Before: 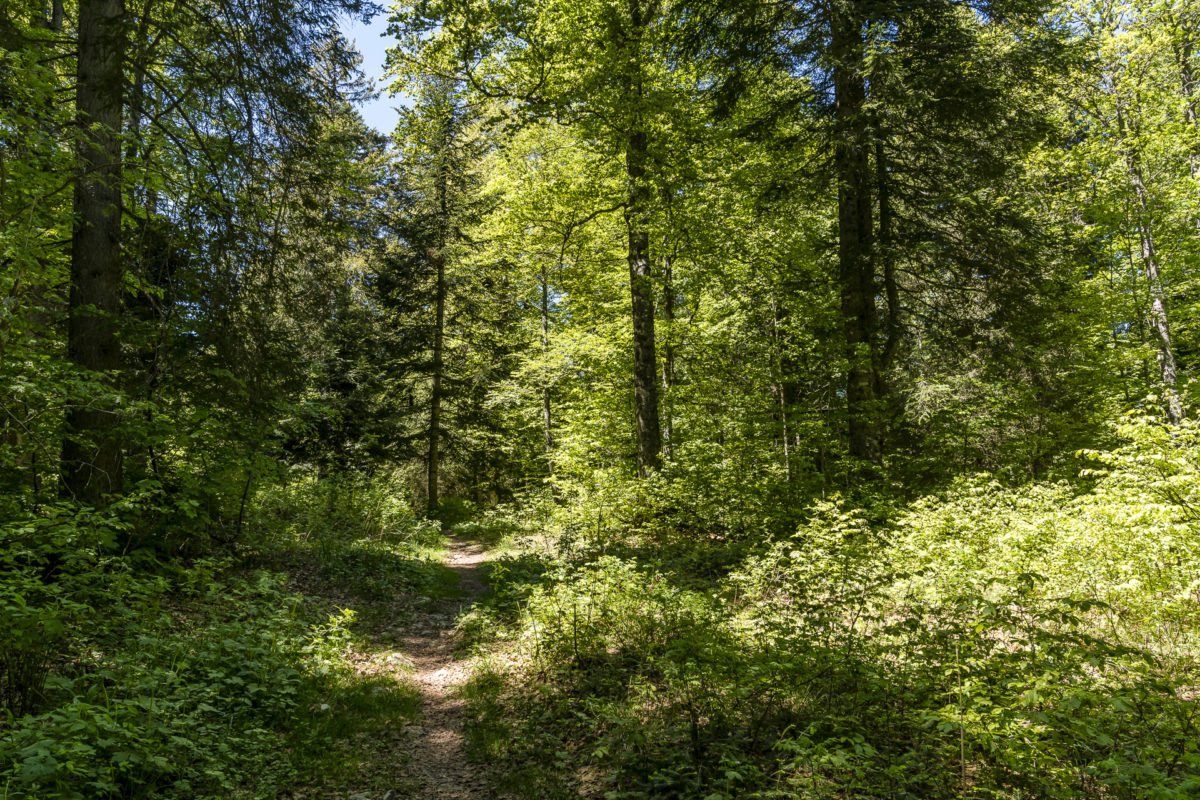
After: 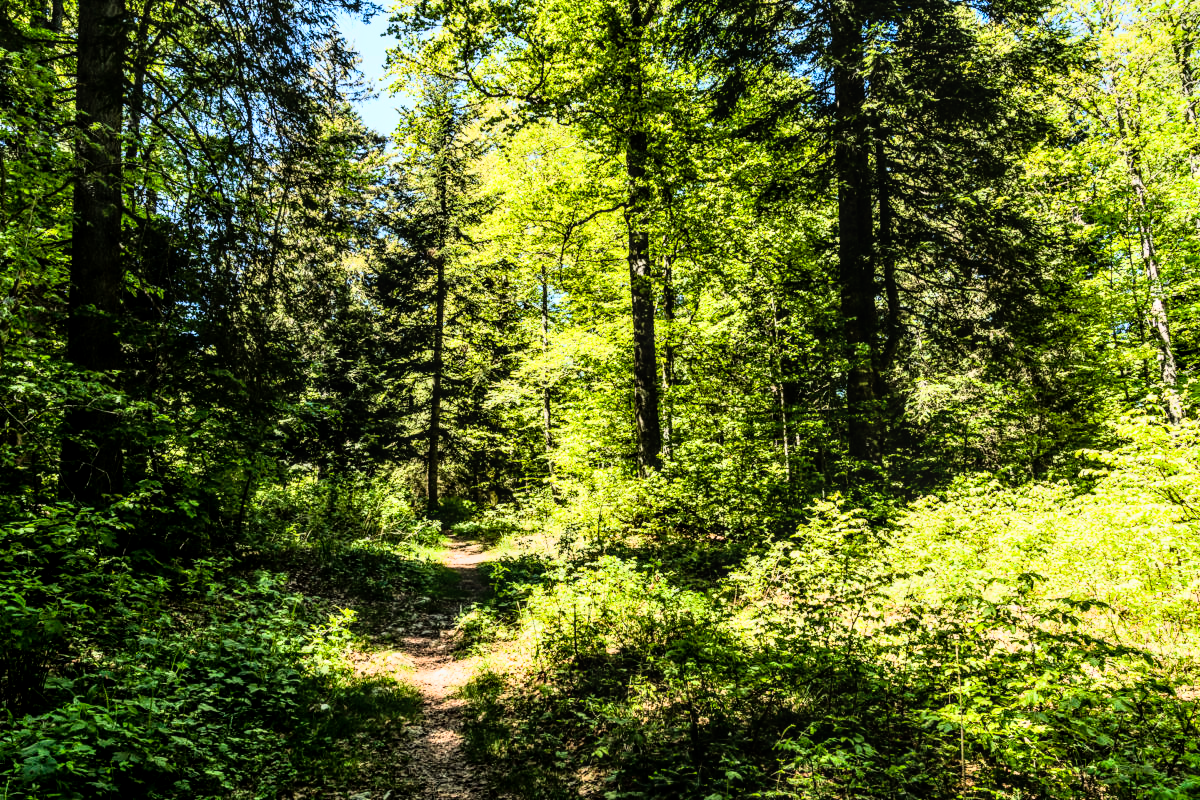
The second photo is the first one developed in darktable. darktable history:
rgb curve: curves: ch0 [(0, 0) (0.21, 0.15) (0.24, 0.21) (0.5, 0.75) (0.75, 0.96) (0.89, 0.99) (1, 1)]; ch1 [(0, 0.02) (0.21, 0.13) (0.25, 0.2) (0.5, 0.67) (0.75, 0.9) (0.89, 0.97) (1, 1)]; ch2 [(0, 0.02) (0.21, 0.13) (0.25, 0.2) (0.5, 0.67) (0.75, 0.9) (0.89, 0.97) (1, 1)], compensate middle gray true
local contrast: on, module defaults
